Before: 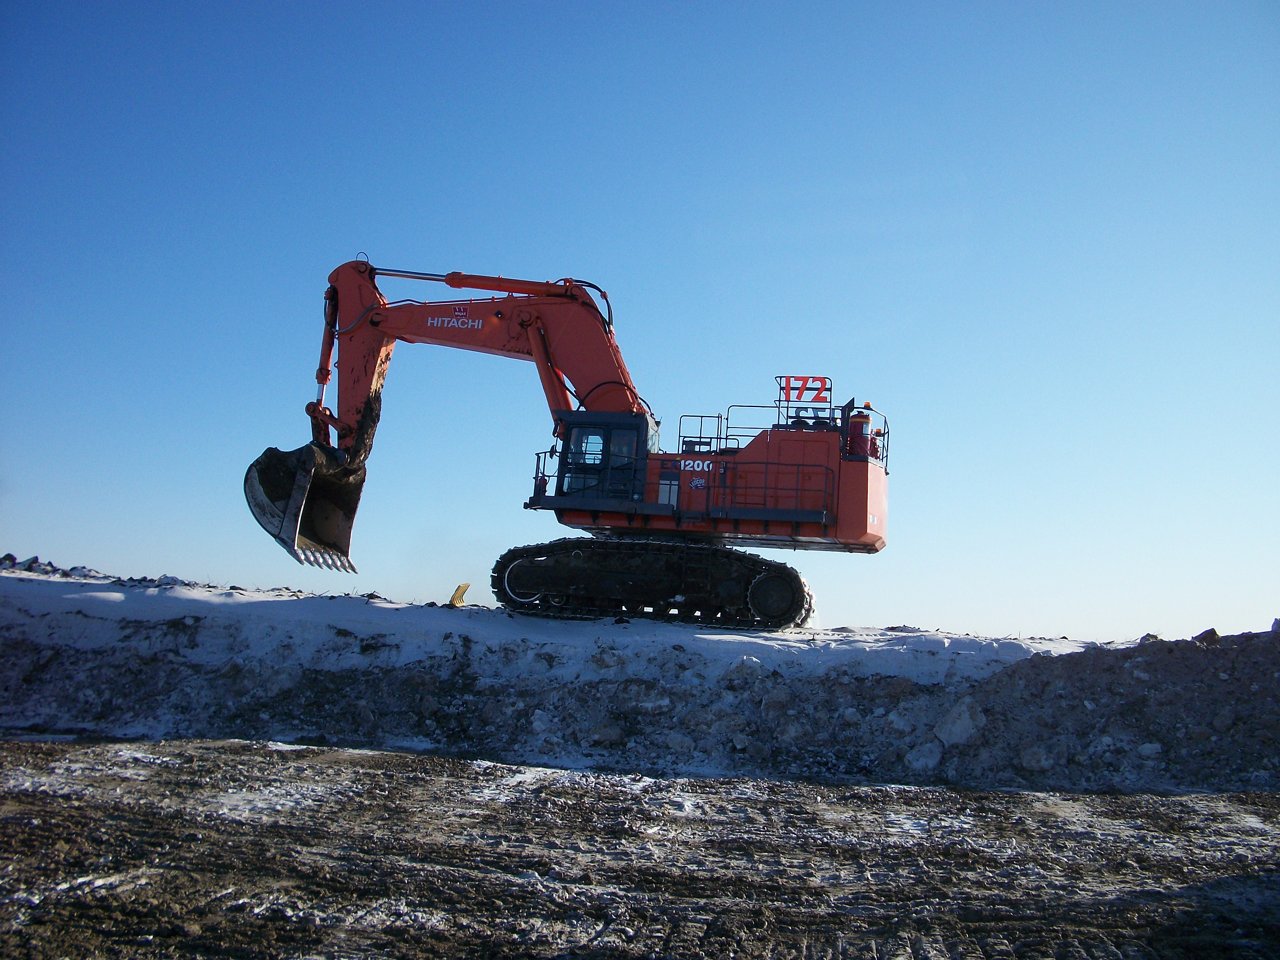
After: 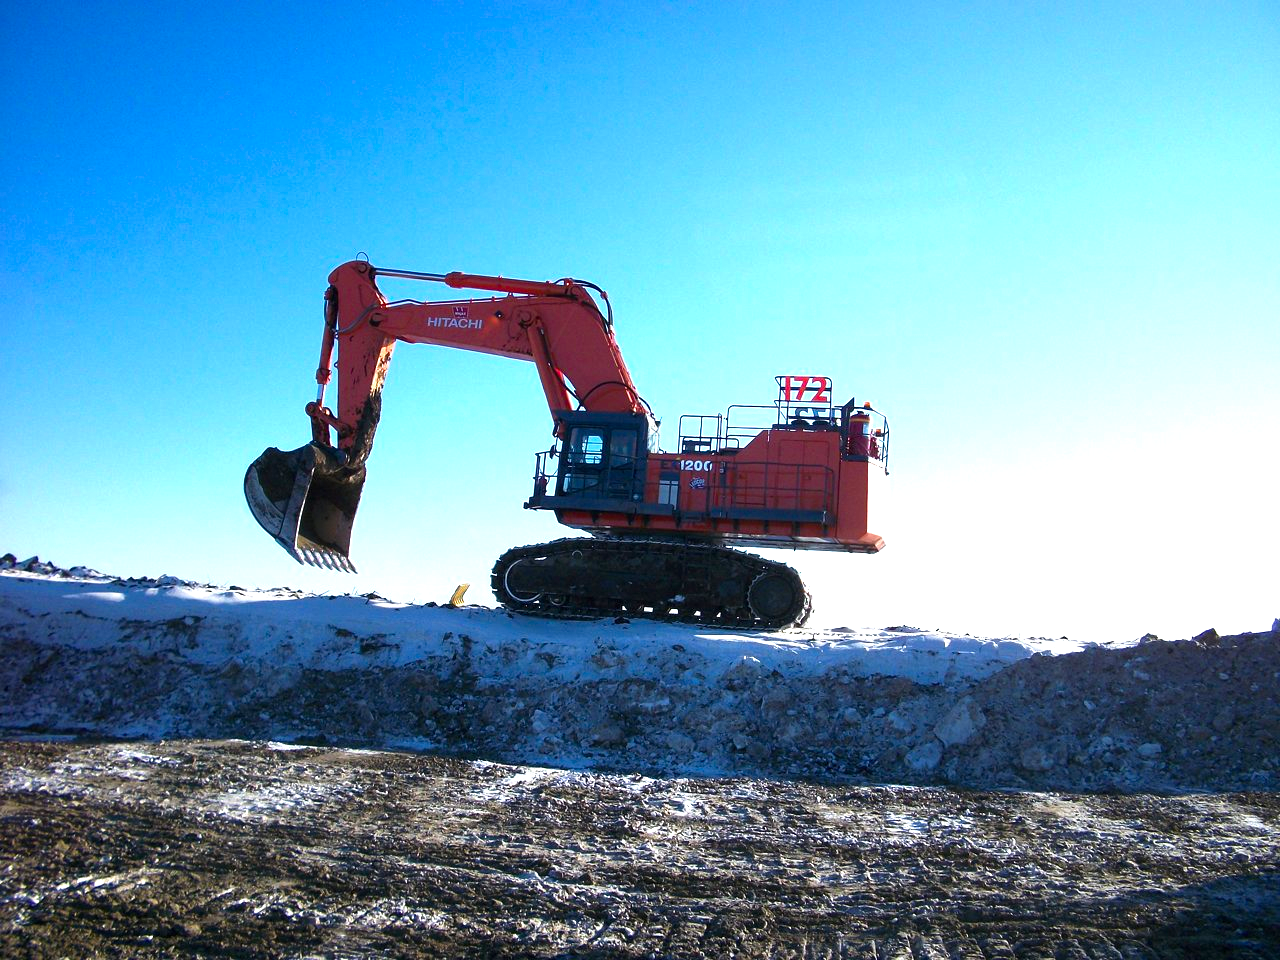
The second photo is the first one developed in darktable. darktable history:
color calibration: output R [1.003, 0.027, -0.041, 0], output G [-0.018, 1.043, -0.038, 0], output B [0.071, -0.086, 1.017, 0], illuminant same as pipeline (D50), adaptation XYZ, x 0.345, y 0.358, temperature 5008.39 K
exposure: compensate exposure bias true, compensate highlight preservation false
local contrast: mode bilateral grid, contrast 21, coarseness 51, detail 103%, midtone range 0.2
color balance rgb: white fulcrum 0.982 EV, perceptual saturation grading › global saturation 18.252%, perceptual brilliance grading › global brilliance 30.437%
